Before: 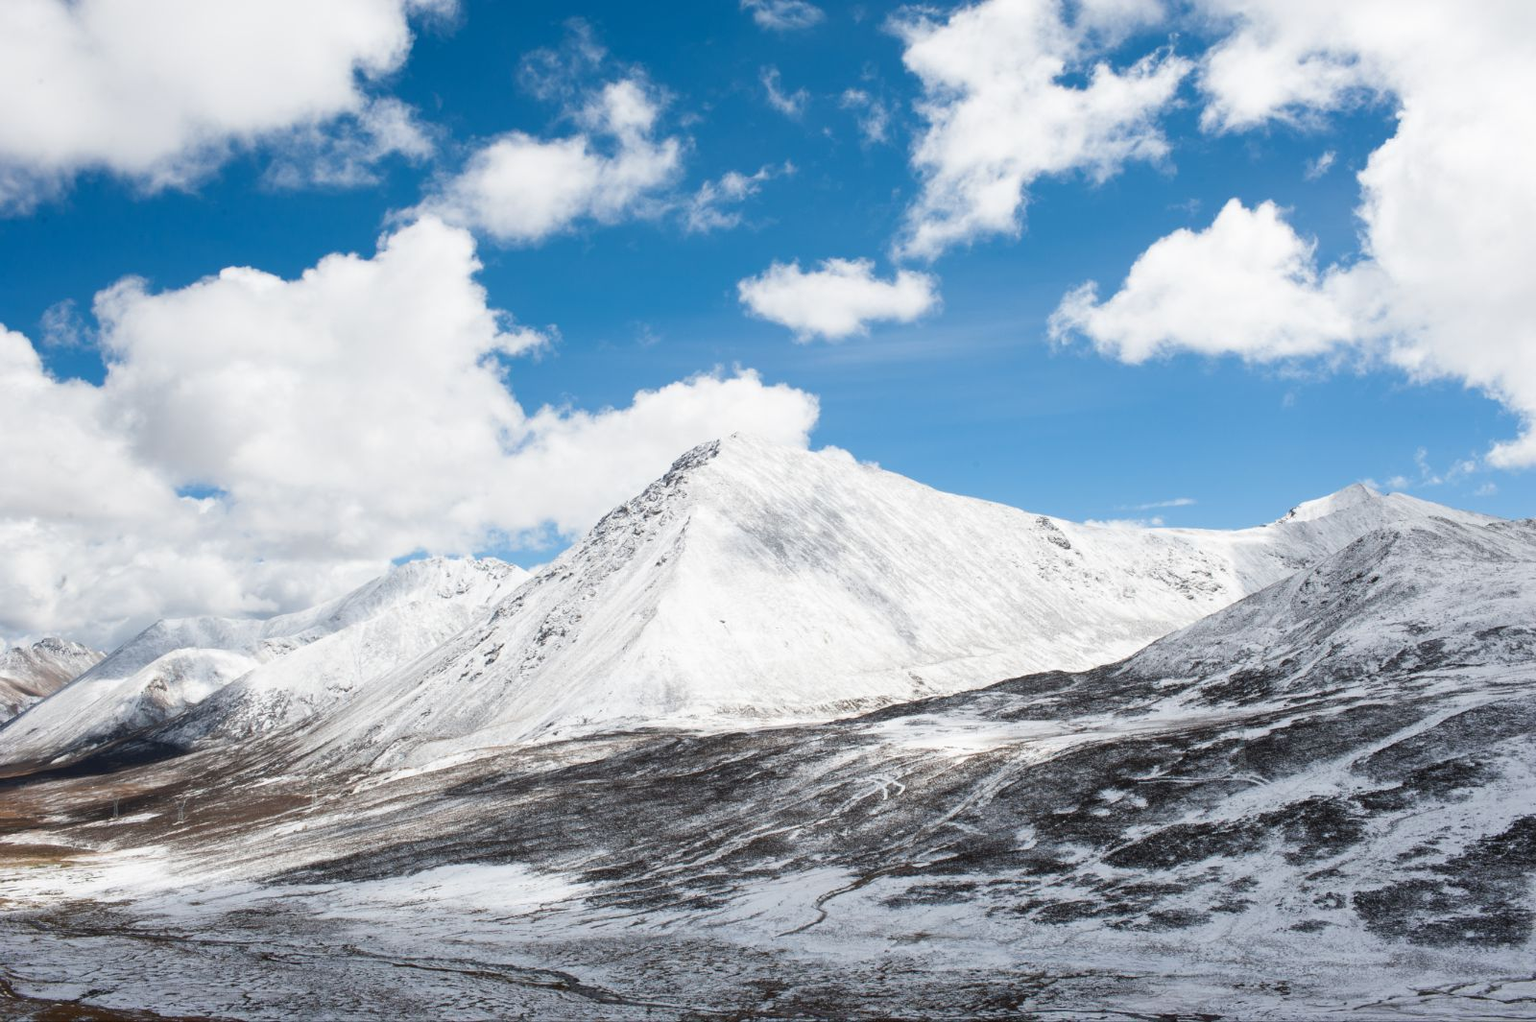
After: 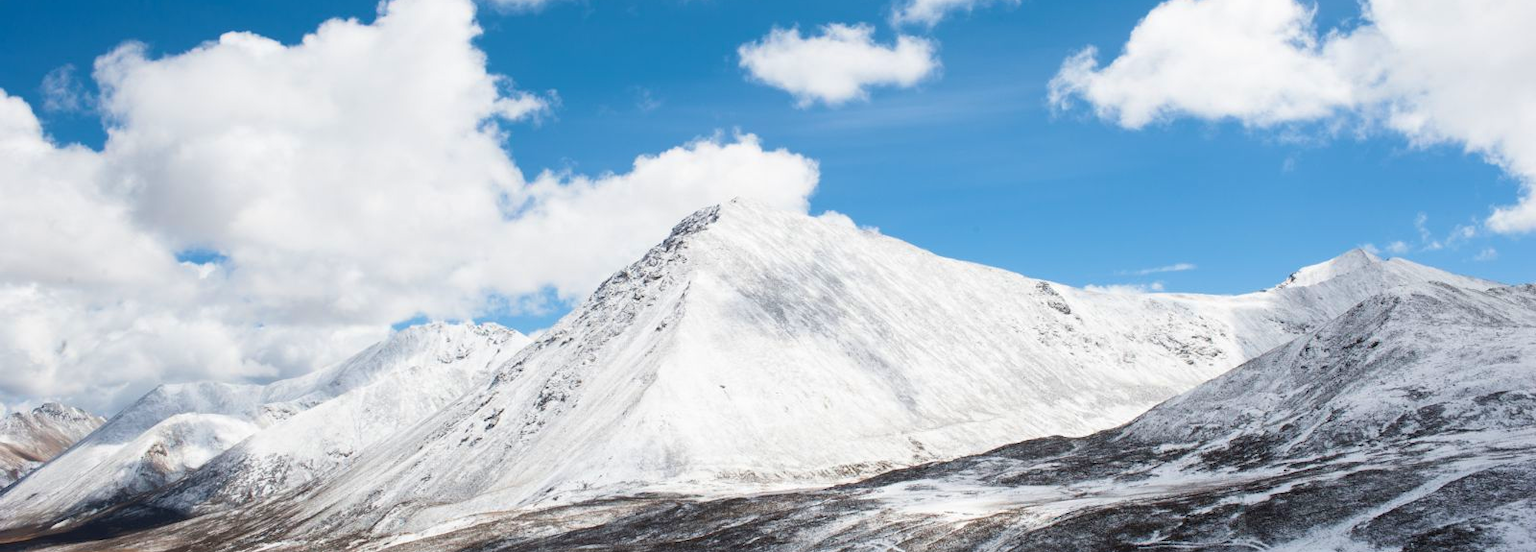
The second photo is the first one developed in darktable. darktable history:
velvia: on, module defaults
crop and rotate: top 23.08%, bottom 22.906%
